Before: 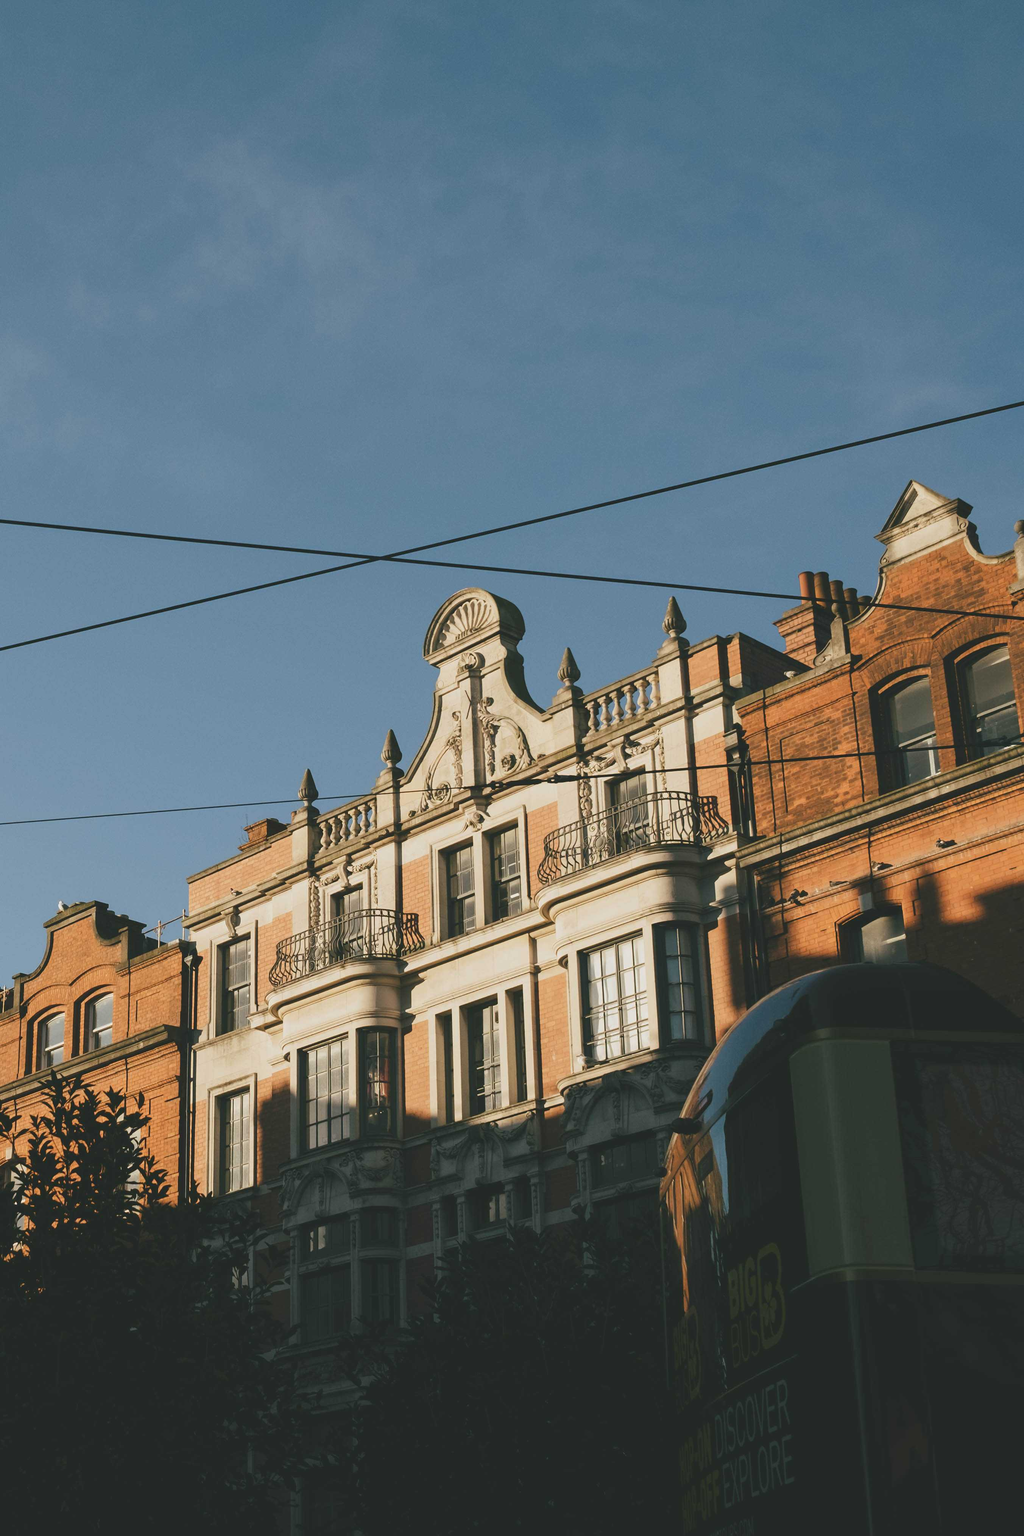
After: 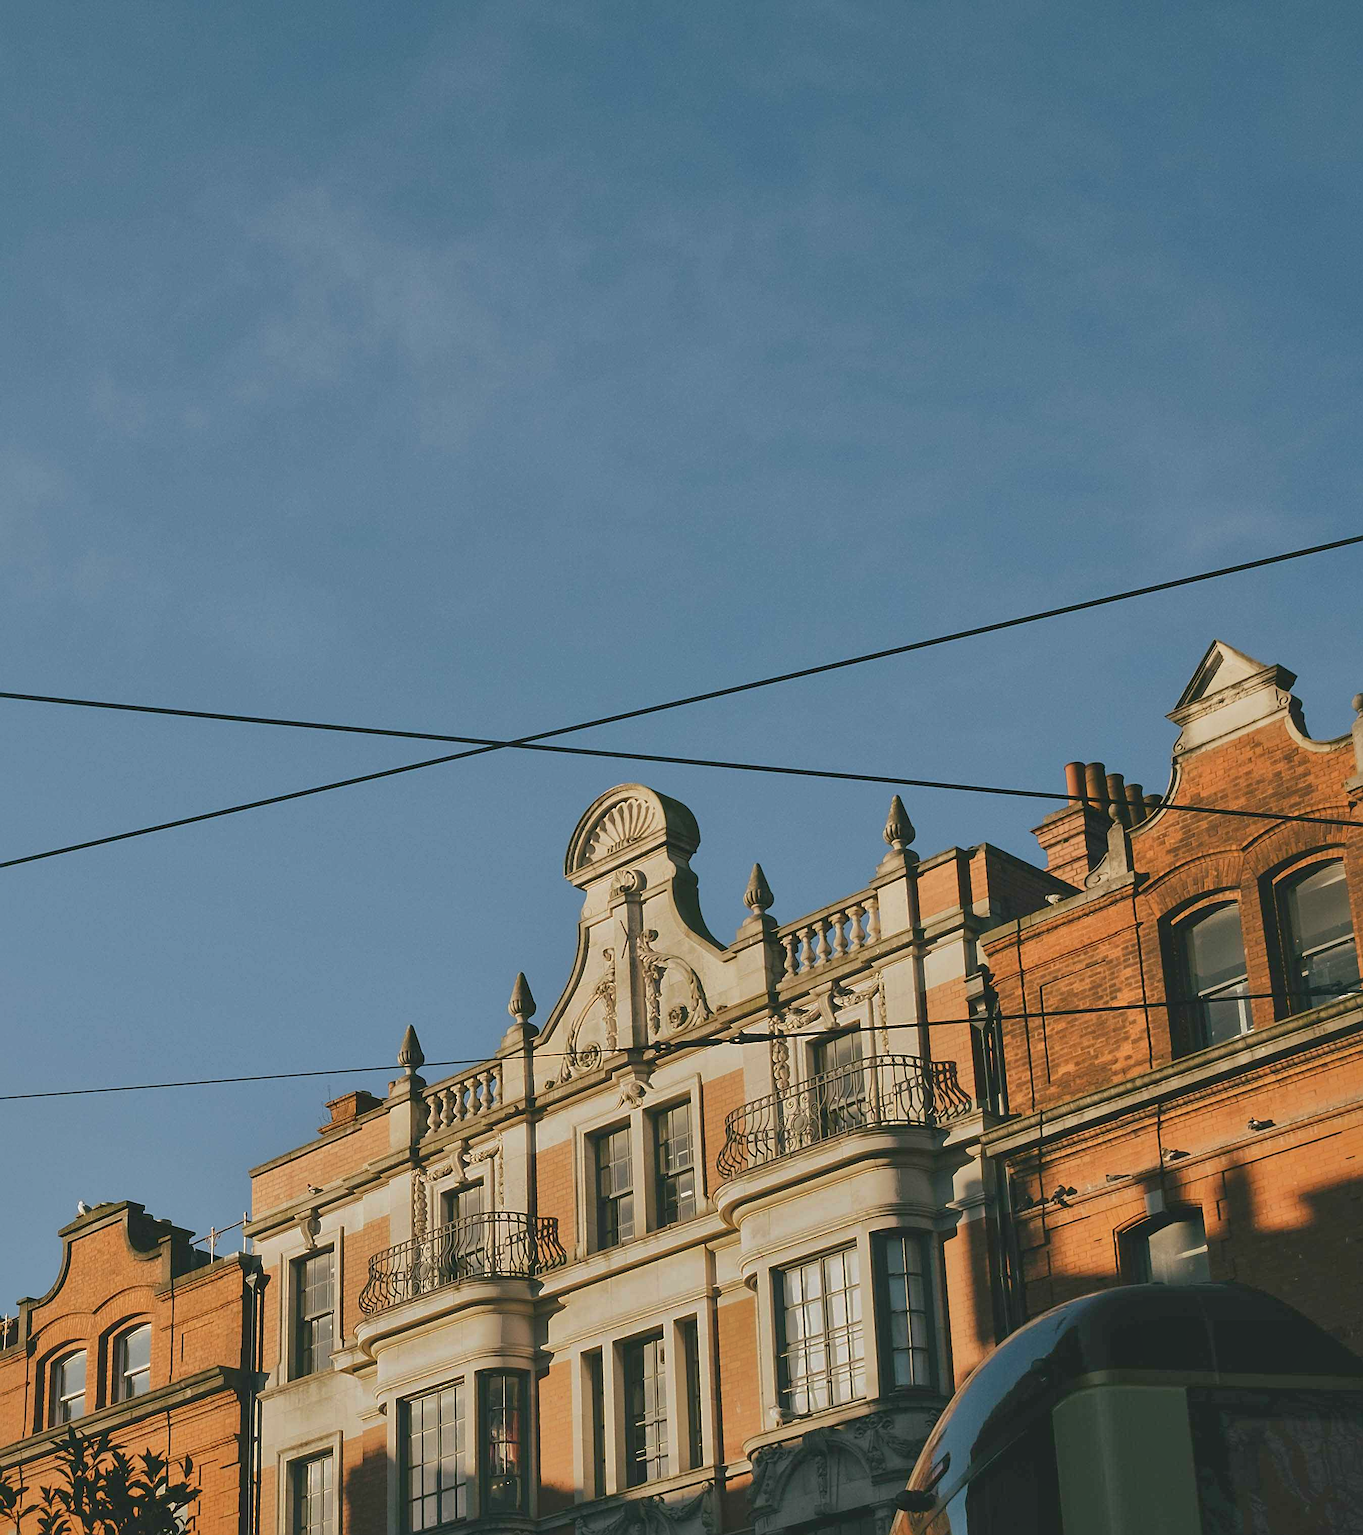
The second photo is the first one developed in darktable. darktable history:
tone equalizer: -7 EV 0.13 EV, smoothing diameter 25%, edges refinement/feathering 10, preserve details guided filter
crop: bottom 24.967%
exposure: black level correction 0.007, exposure 0.093 EV, compensate highlight preservation false
shadows and highlights: shadows 38.43, highlights -74.54
sharpen: on, module defaults
